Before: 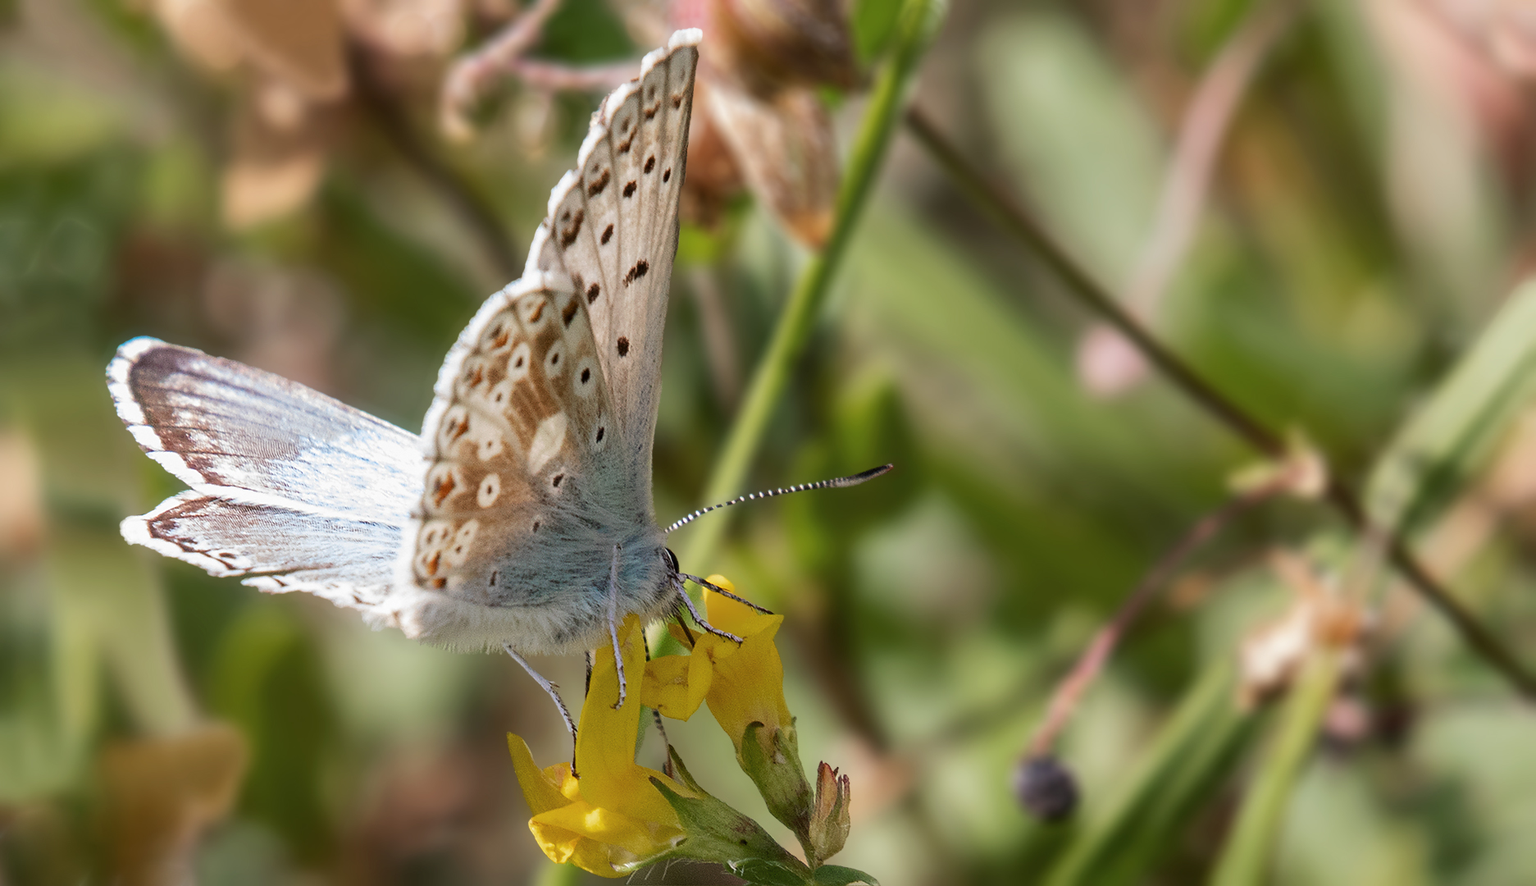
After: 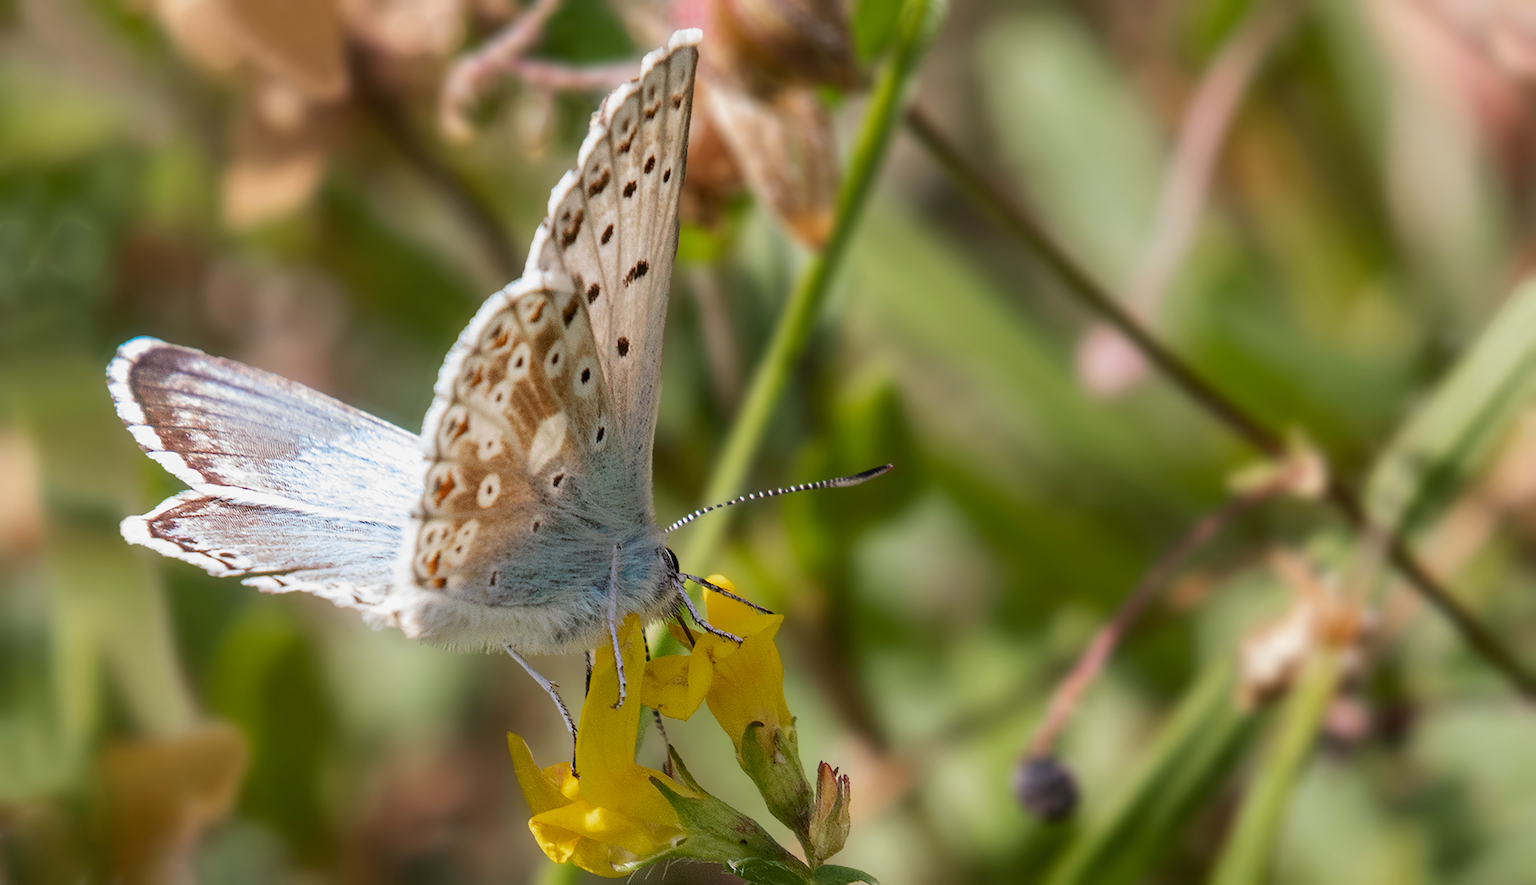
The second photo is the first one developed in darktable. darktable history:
color balance rgb: perceptual saturation grading › global saturation 0.254%, perceptual brilliance grading › global brilliance 2.153%, perceptual brilliance grading › highlights -3.868%, global vibrance 24.854%
